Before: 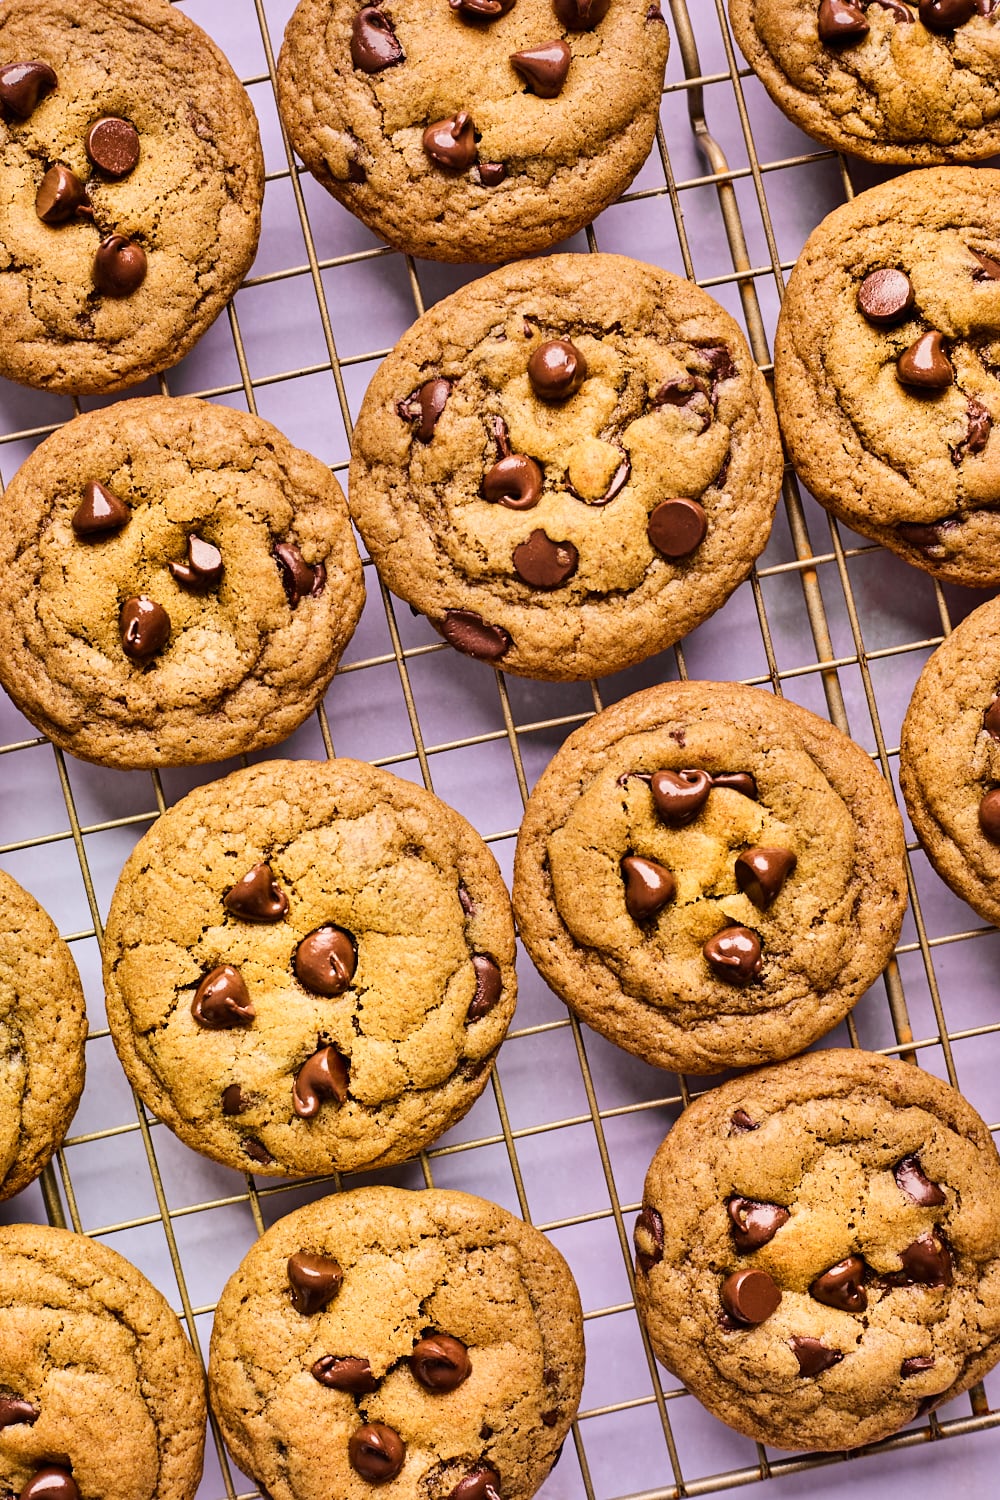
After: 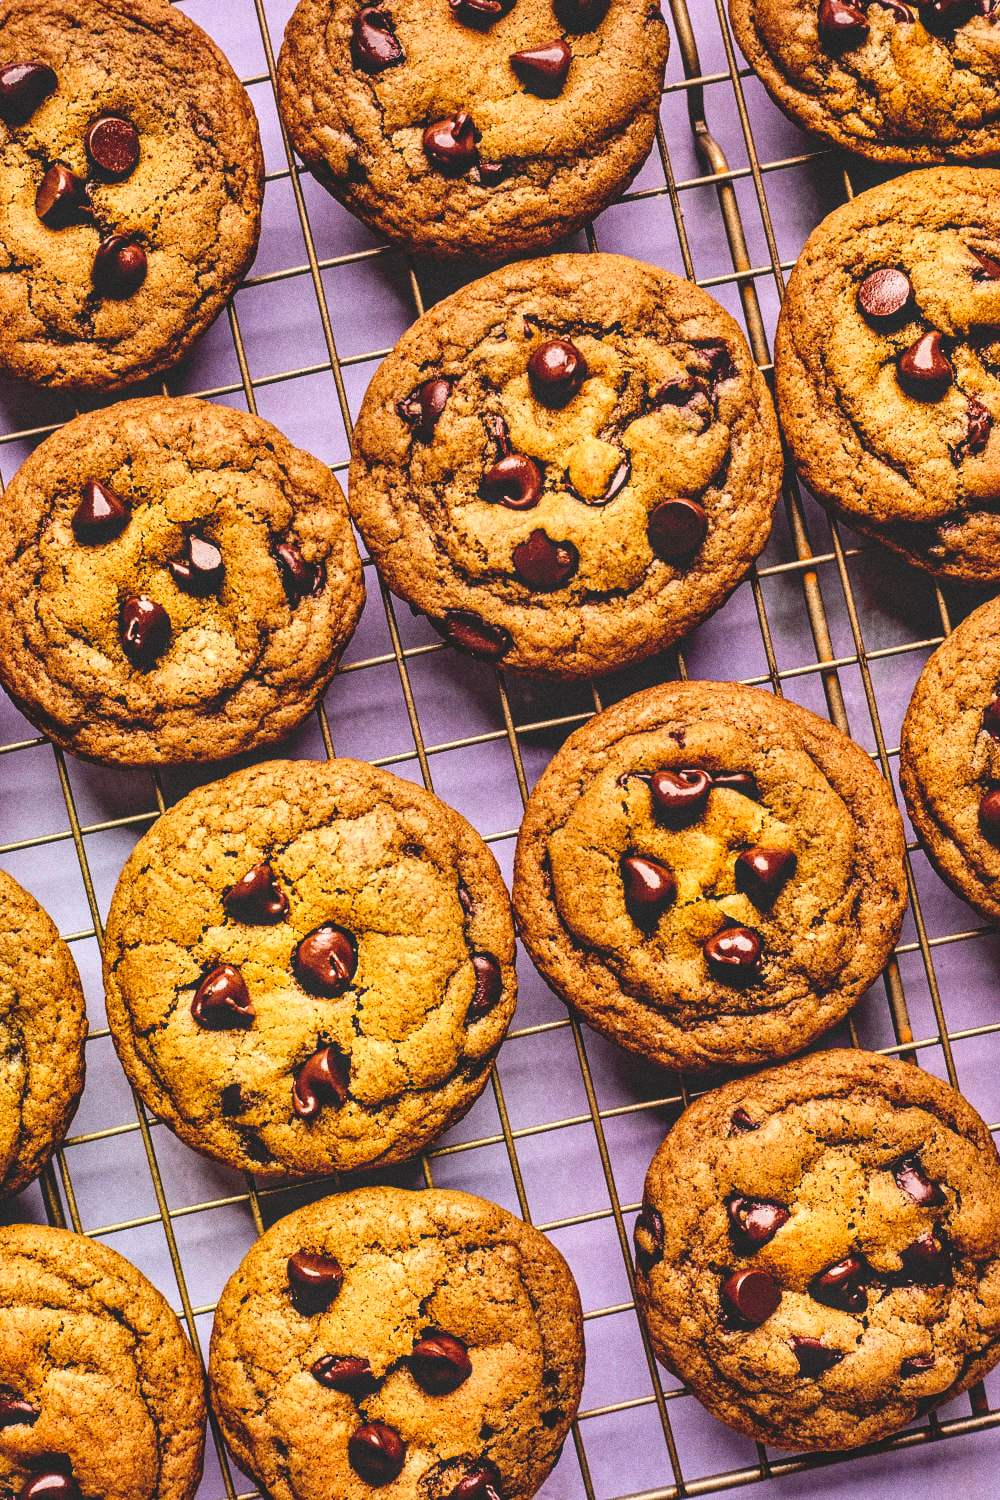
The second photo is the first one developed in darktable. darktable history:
grain: coarseness 0.09 ISO, strength 40%
base curve: curves: ch0 [(0, 0.02) (0.083, 0.036) (1, 1)], preserve colors none
local contrast: on, module defaults
exposure: black level correction 0.009, exposure 0.119 EV, compensate highlight preservation false
